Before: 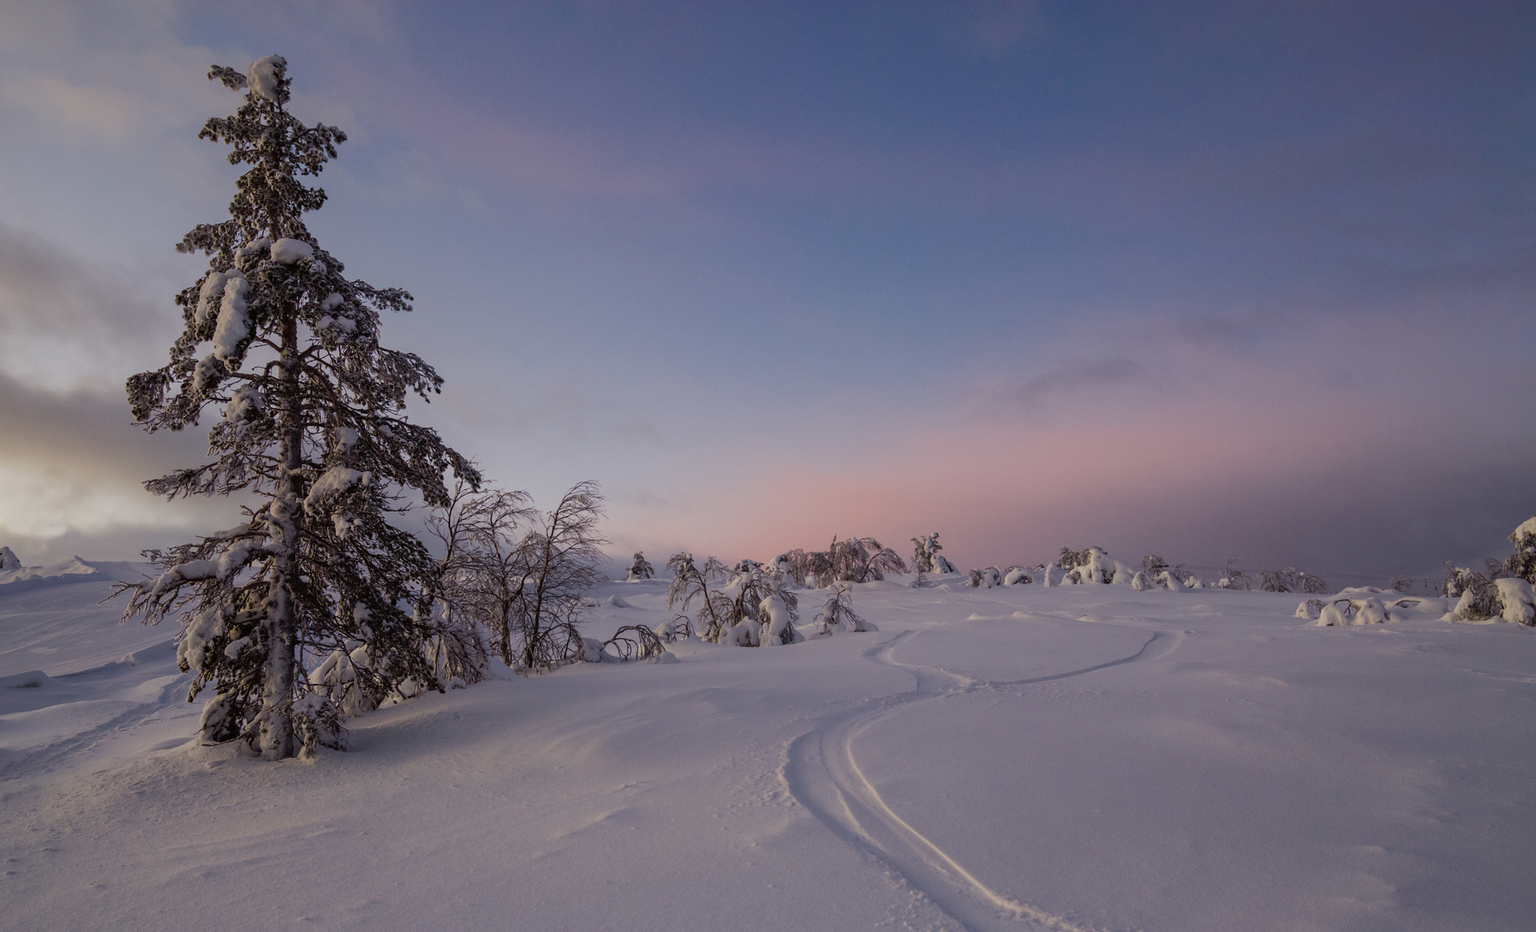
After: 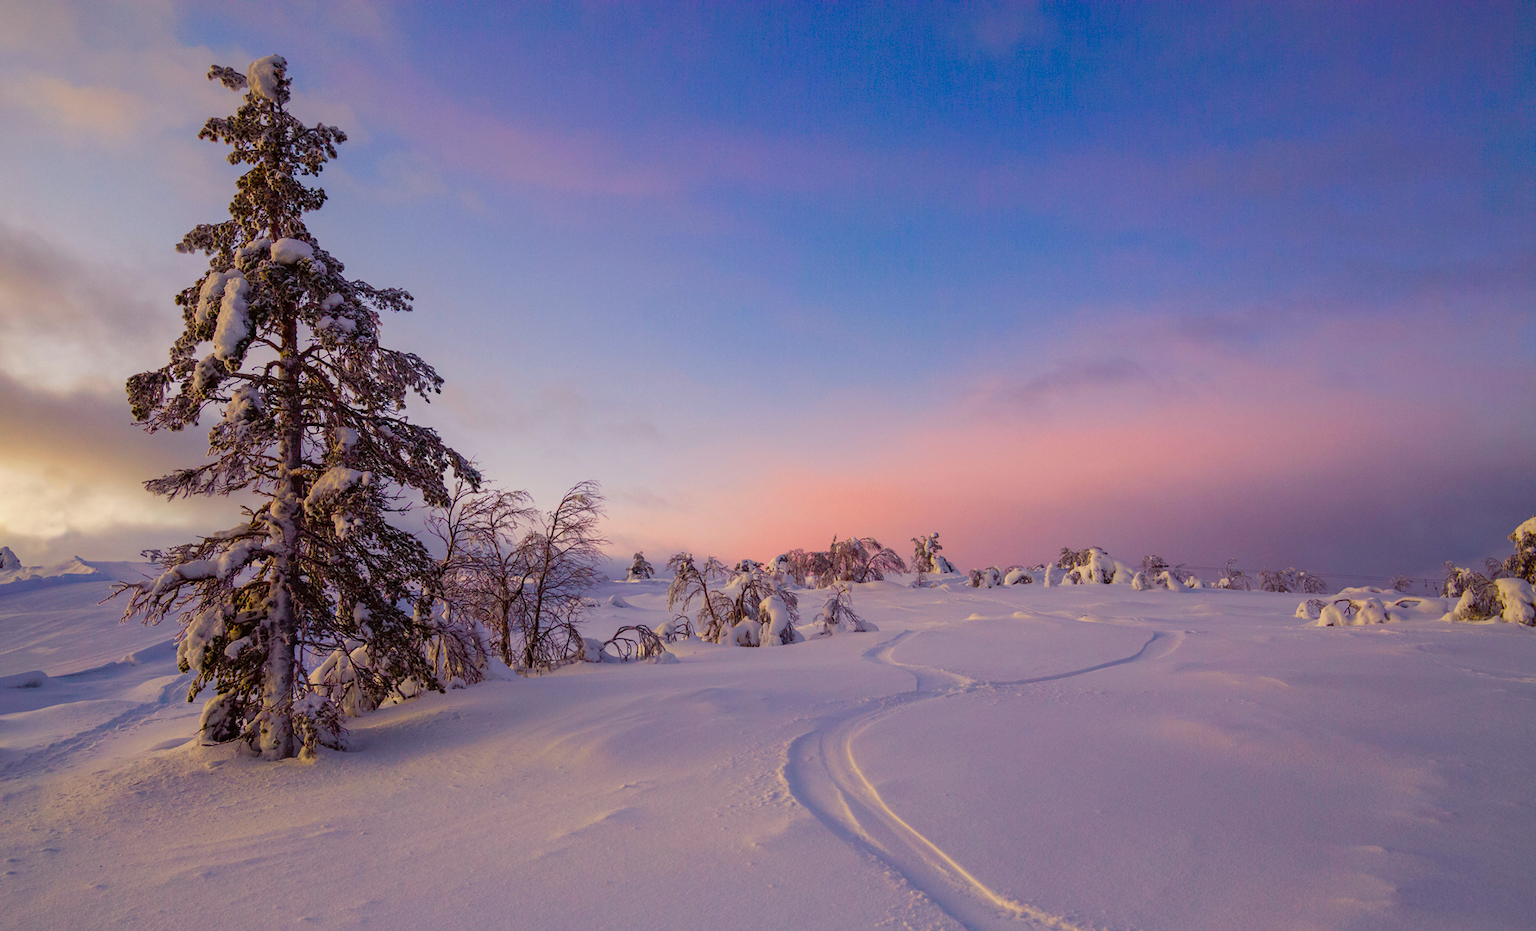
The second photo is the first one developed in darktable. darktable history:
color balance rgb: shadows lift › chroma 1.033%, shadows lift › hue 217.13°, power › chroma 0.309%, power › hue 24.32°, highlights gain › chroma 2.996%, highlights gain › hue 77.88°, linear chroma grading › global chroma 33.108%, perceptual saturation grading › global saturation 20%, perceptual saturation grading › highlights -14.055%, perceptual saturation grading › shadows 49.645%, perceptual brilliance grading › global brilliance 12.099%, global vibrance 20%
